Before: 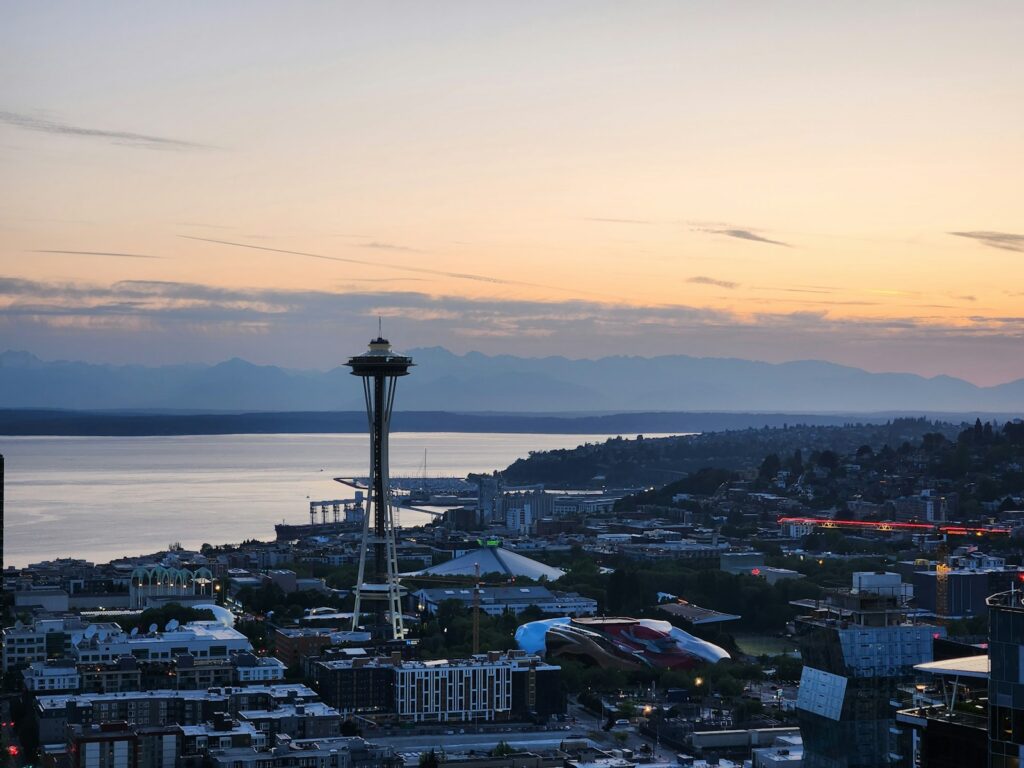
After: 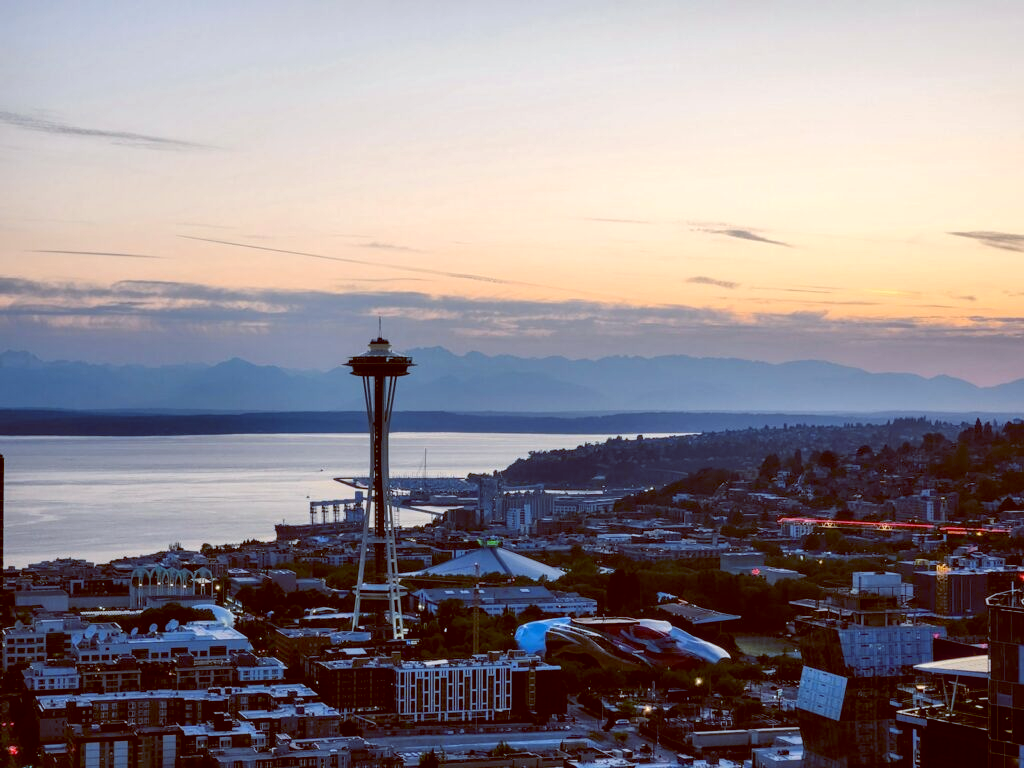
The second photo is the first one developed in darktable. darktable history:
local contrast: on, module defaults
vibrance: vibrance 22%
exposure: black level correction 0.002, exposure 0.15 EV, compensate highlight preservation false
color balance: lift [1, 1.015, 1.004, 0.985], gamma [1, 0.958, 0.971, 1.042], gain [1, 0.956, 0.977, 1.044]
